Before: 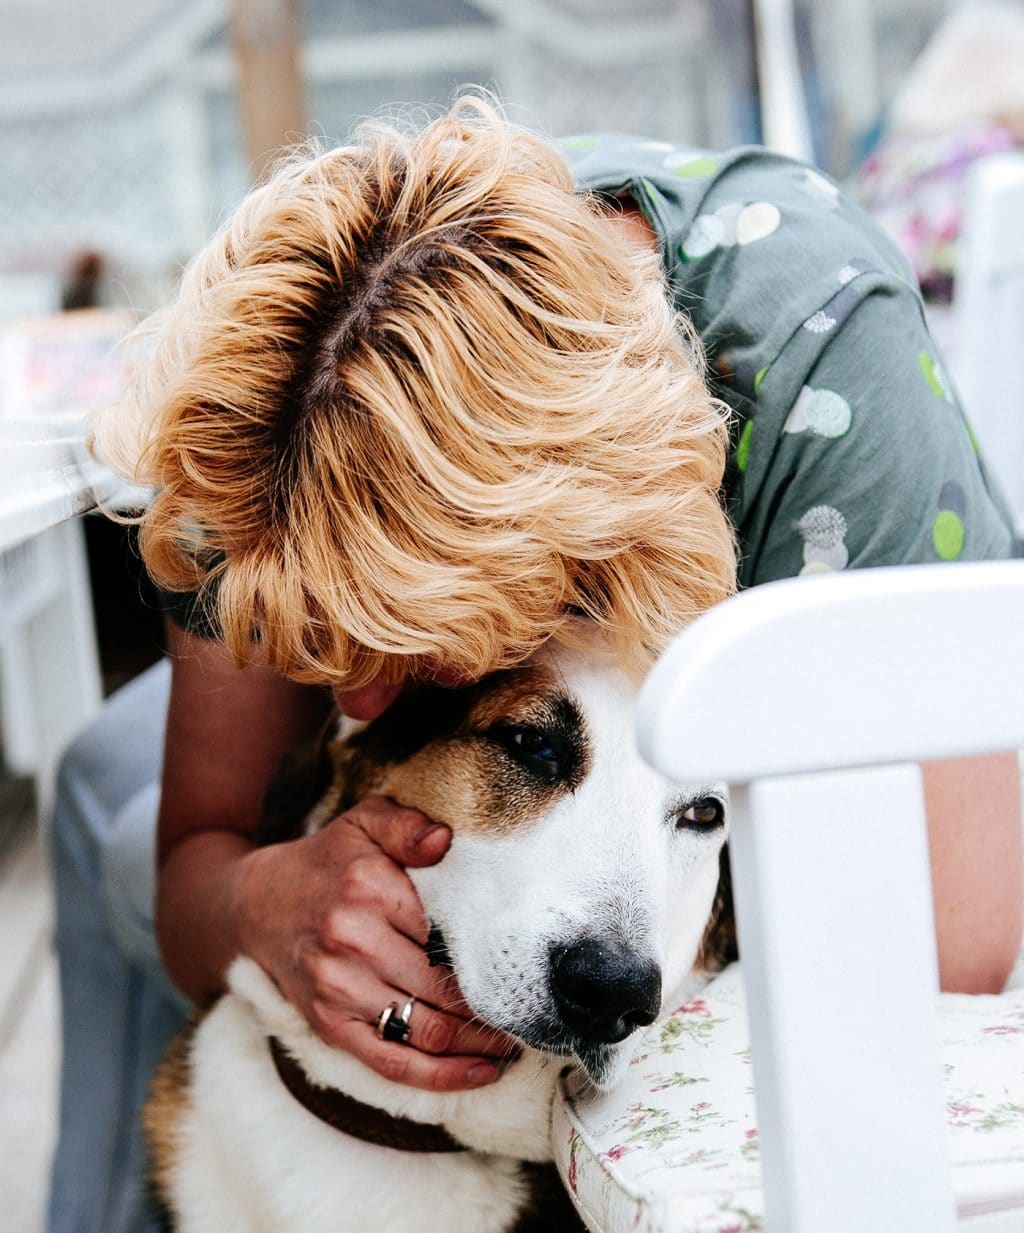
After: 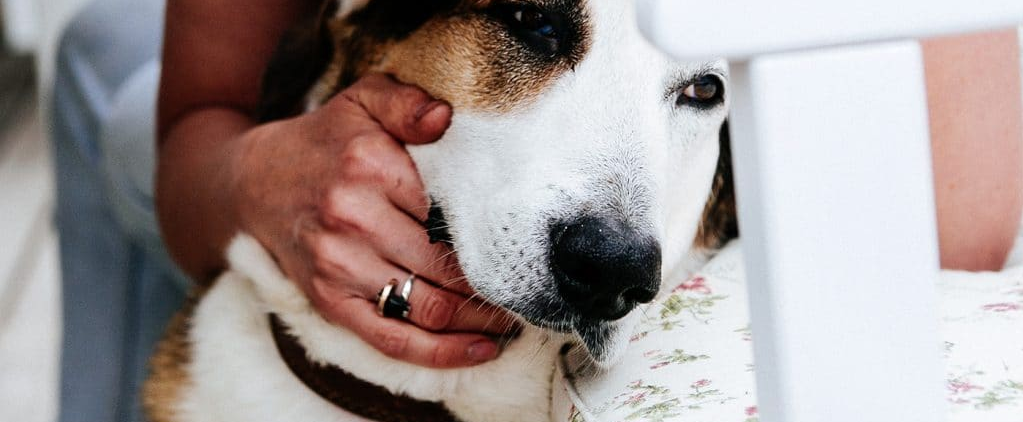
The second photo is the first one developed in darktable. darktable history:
crop and rotate: top 58.671%, bottom 7.083%
